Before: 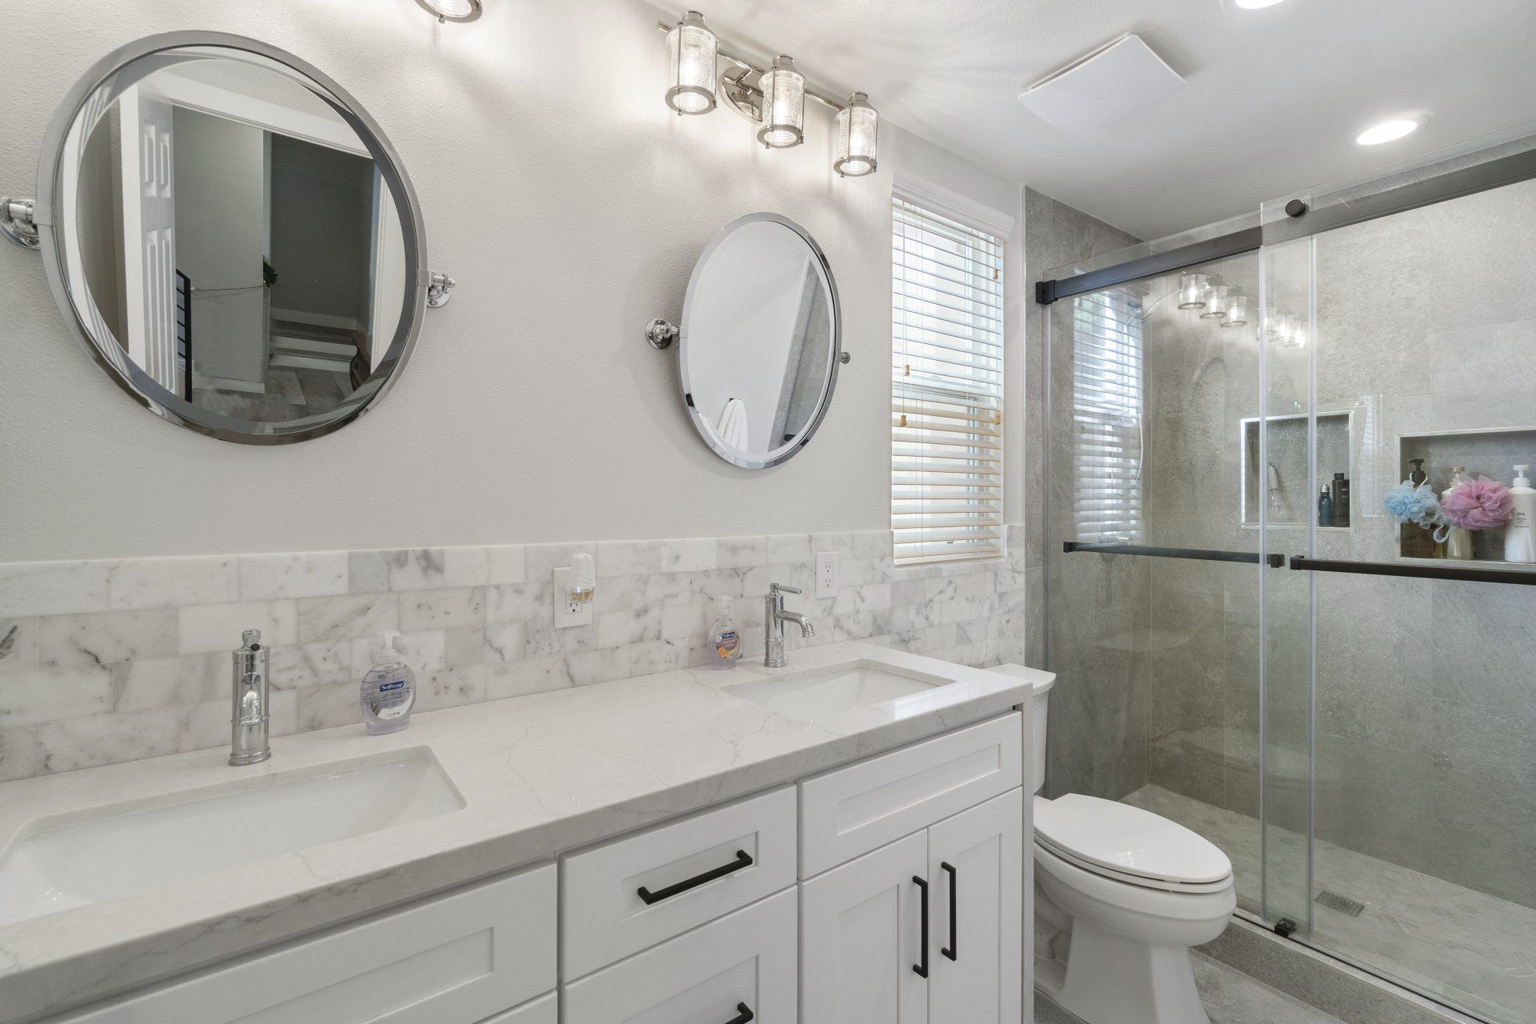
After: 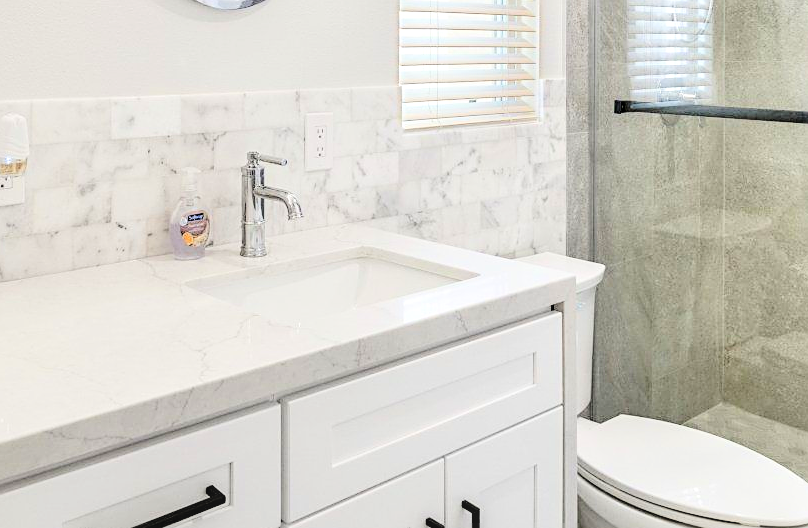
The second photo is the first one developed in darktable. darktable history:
contrast brightness saturation: contrast 0.128, brightness -0.052, saturation 0.154
tone equalizer: -7 EV 0.145 EV, -6 EV 0.627 EV, -5 EV 1.19 EV, -4 EV 1.32 EV, -3 EV 1.12 EV, -2 EV 0.6 EV, -1 EV 0.162 EV
base curve: curves: ch0 [(0, 0) (0.036, 0.01) (0.123, 0.254) (0.258, 0.504) (0.507, 0.748) (1, 1)], preserve colors average RGB
sharpen: on, module defaults
crop: left 37.292%, top 45.08%, right 20.575%, bottom 13.599%
levels: mode automatic, black 0.067%
local contrast: detail 130%
